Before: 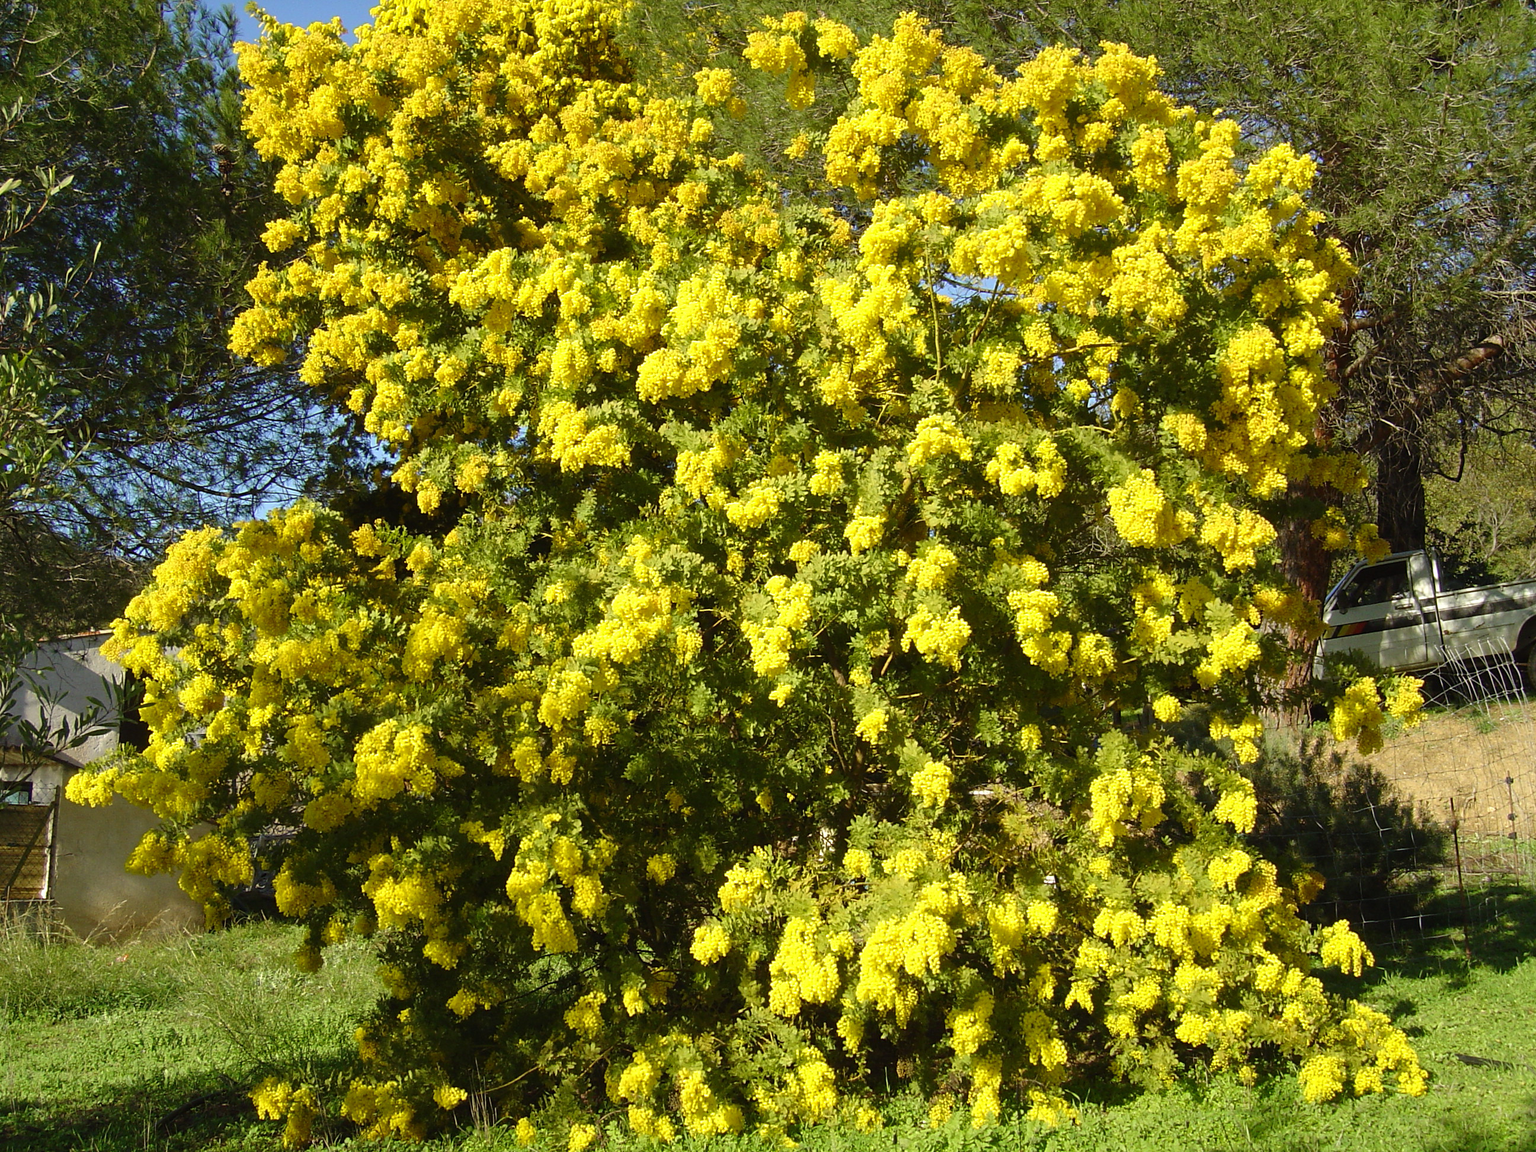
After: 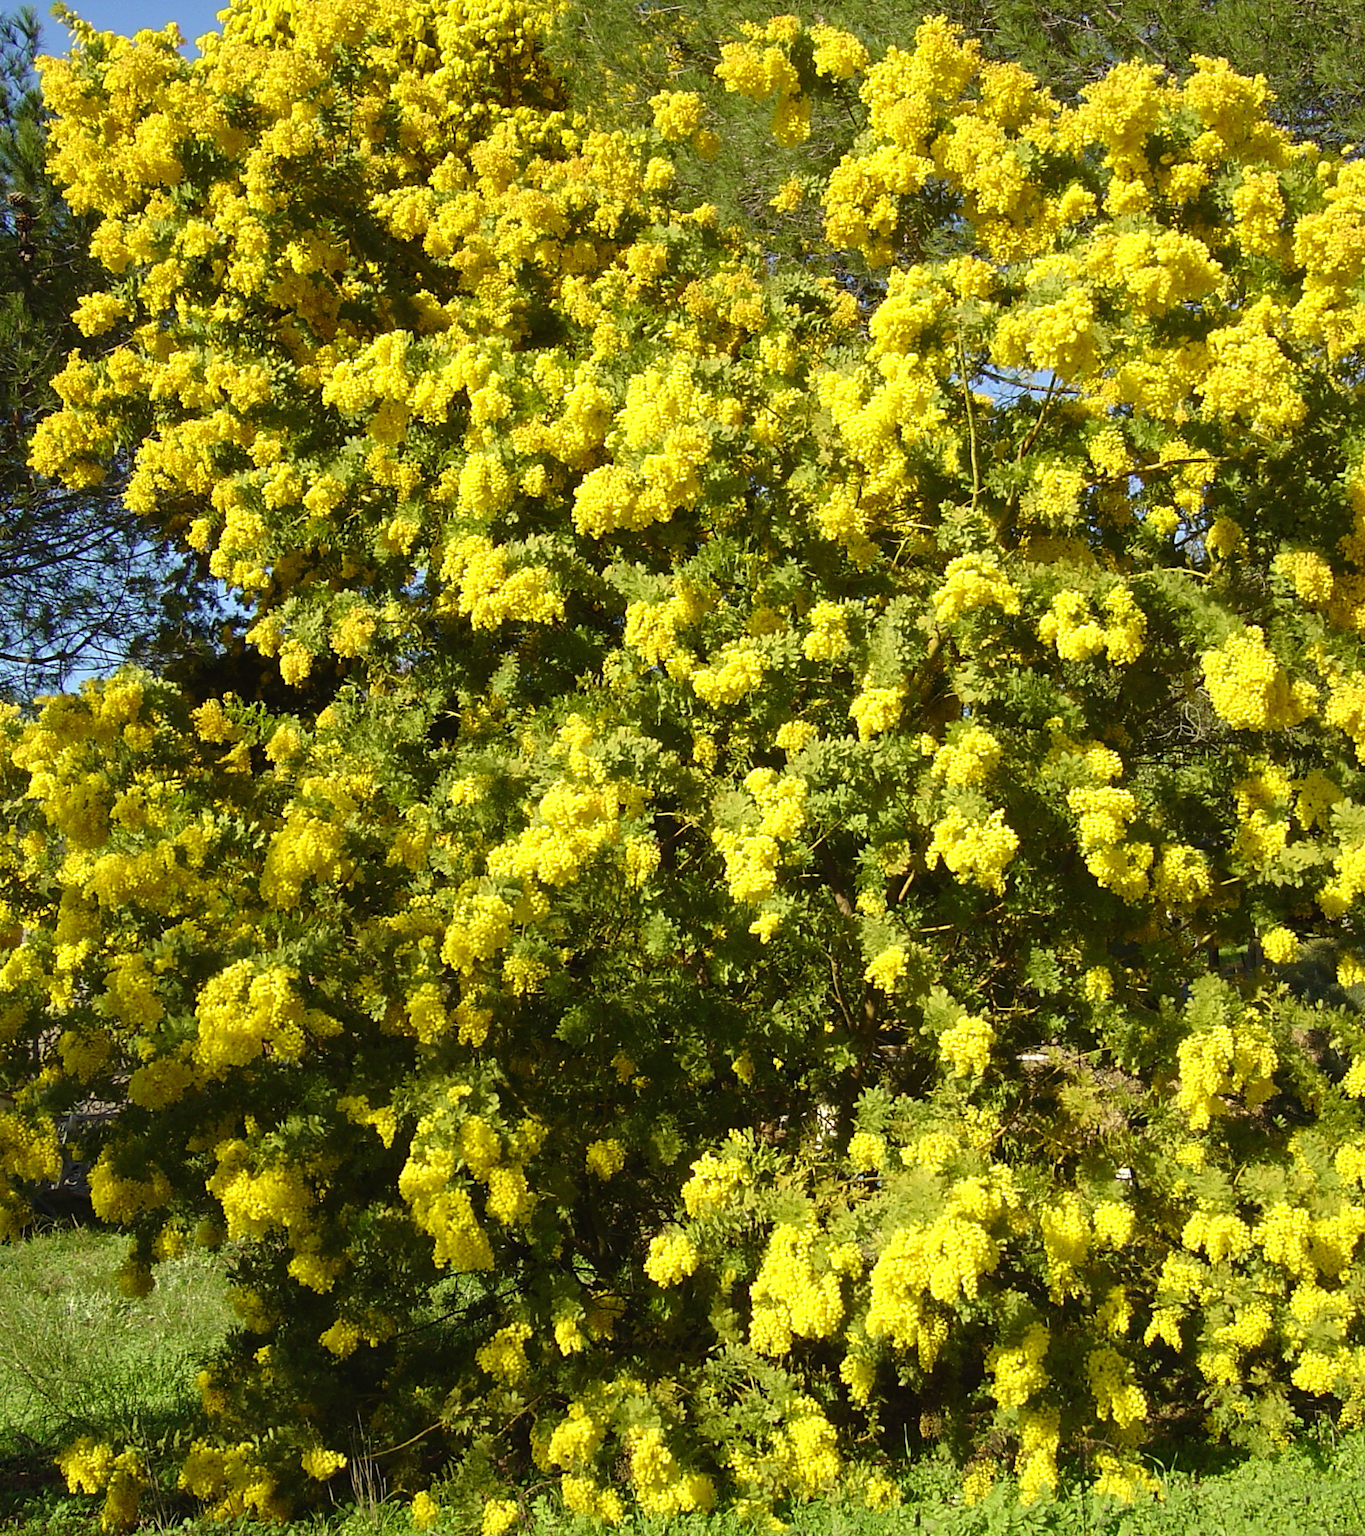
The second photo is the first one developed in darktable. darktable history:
white balance: red 1, blue 1
crop and rotate: left 13.537%, right 19.796%
